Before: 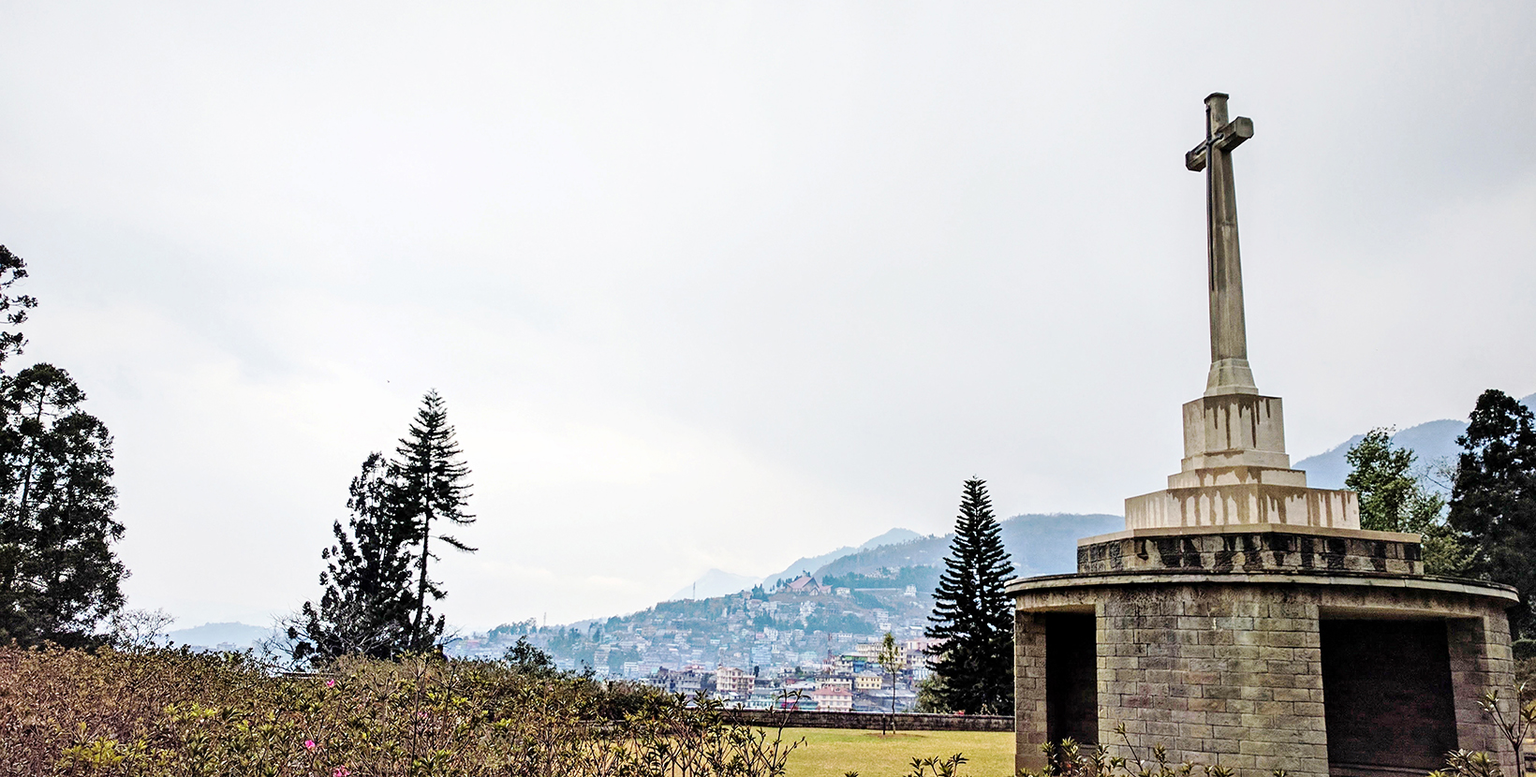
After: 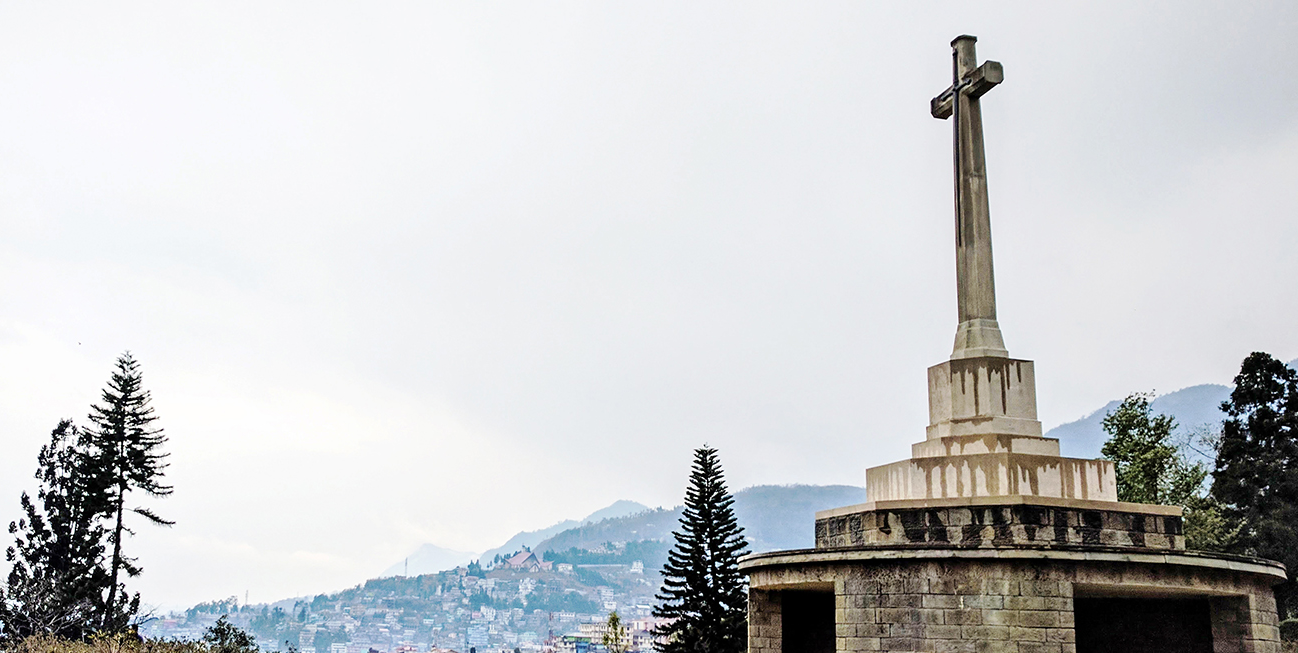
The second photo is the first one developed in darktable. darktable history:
crop and rotate: left 20.463%, top 7.793%, right 0.357%, bottom 13.438%
